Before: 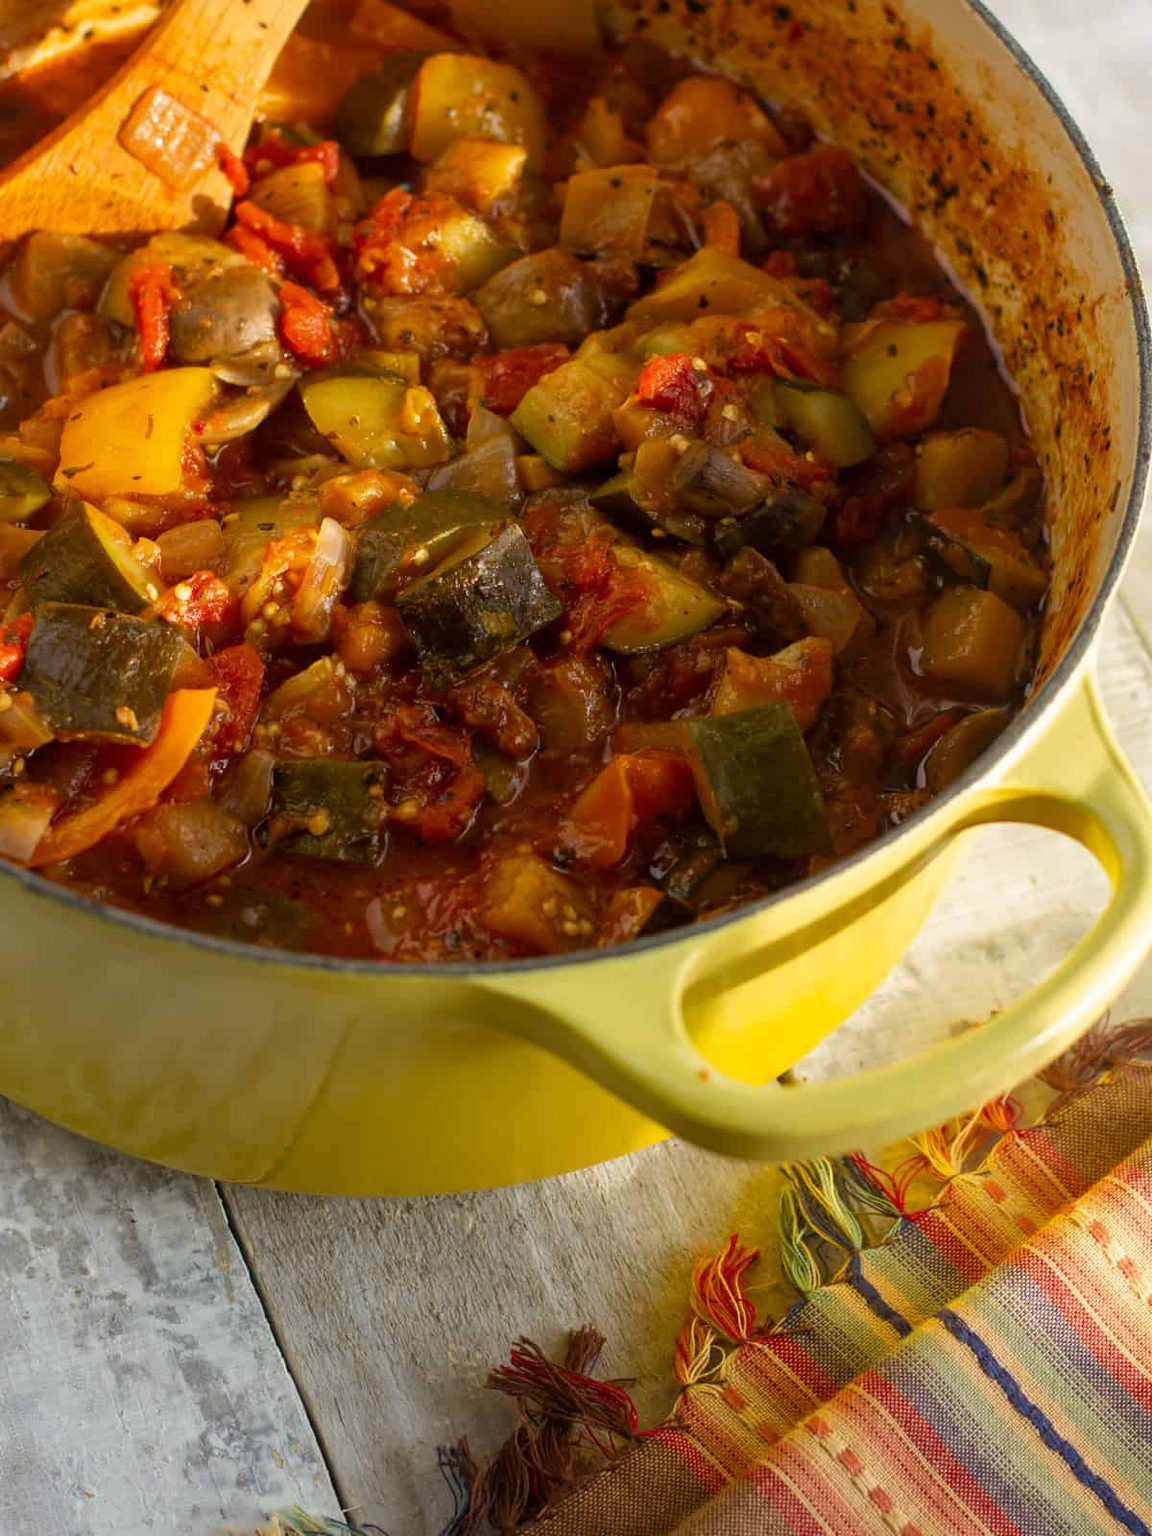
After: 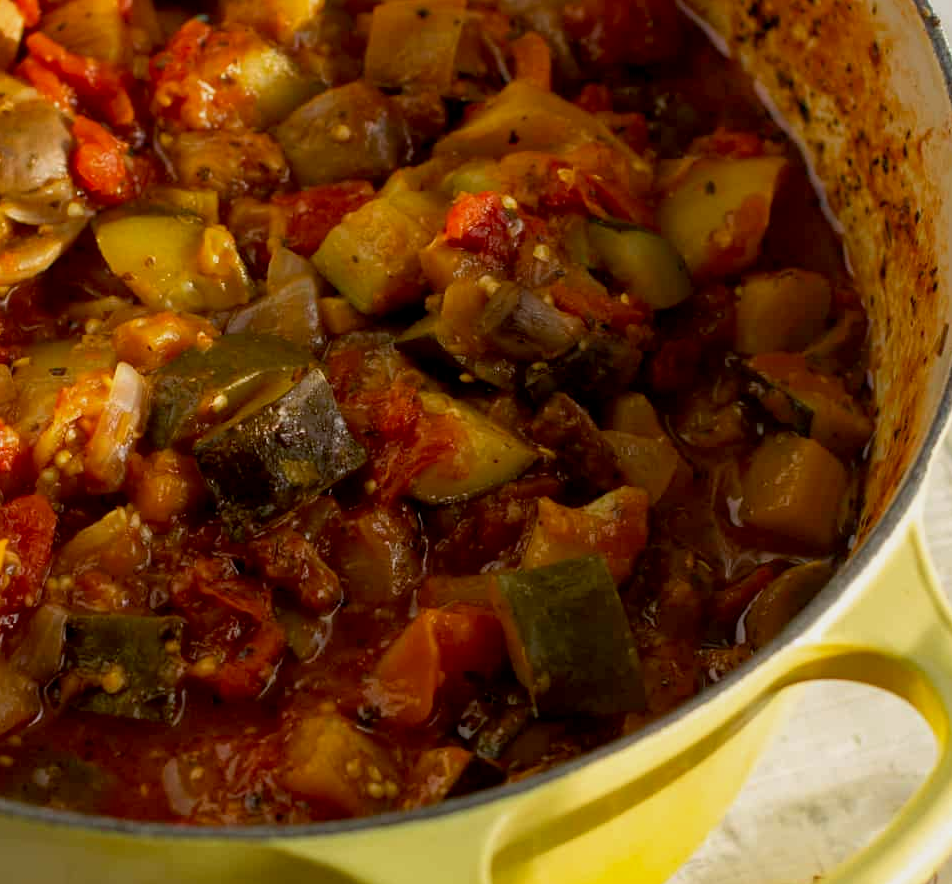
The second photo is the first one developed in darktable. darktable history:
crop: left 18.322%, top 11.122%, right 2.271%, bottom 33.609%
exposure: black level correction 0.006, exposure -0.225 EV, compensate exposure bias true, compensate highlight preservation false
